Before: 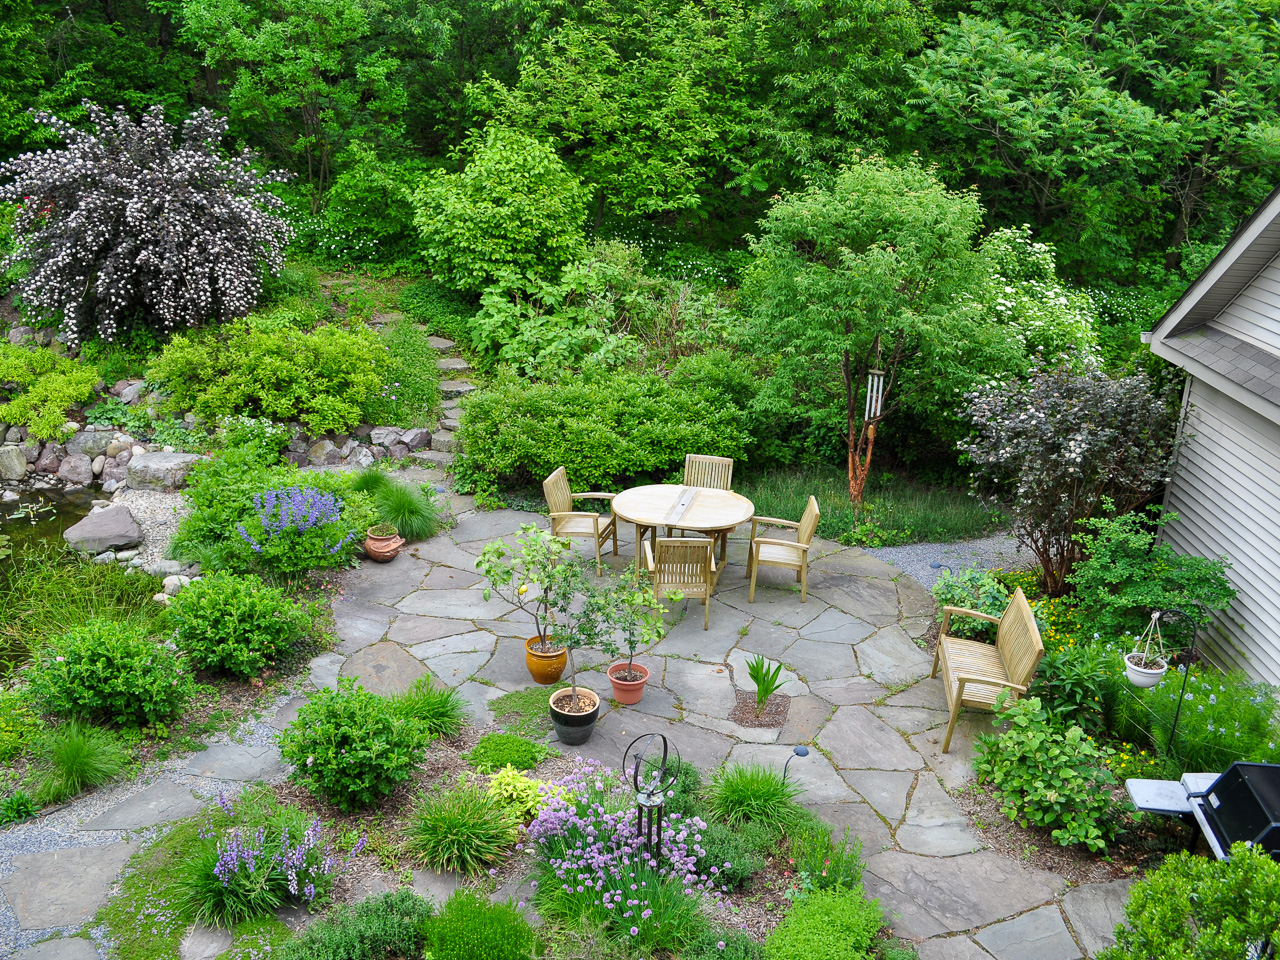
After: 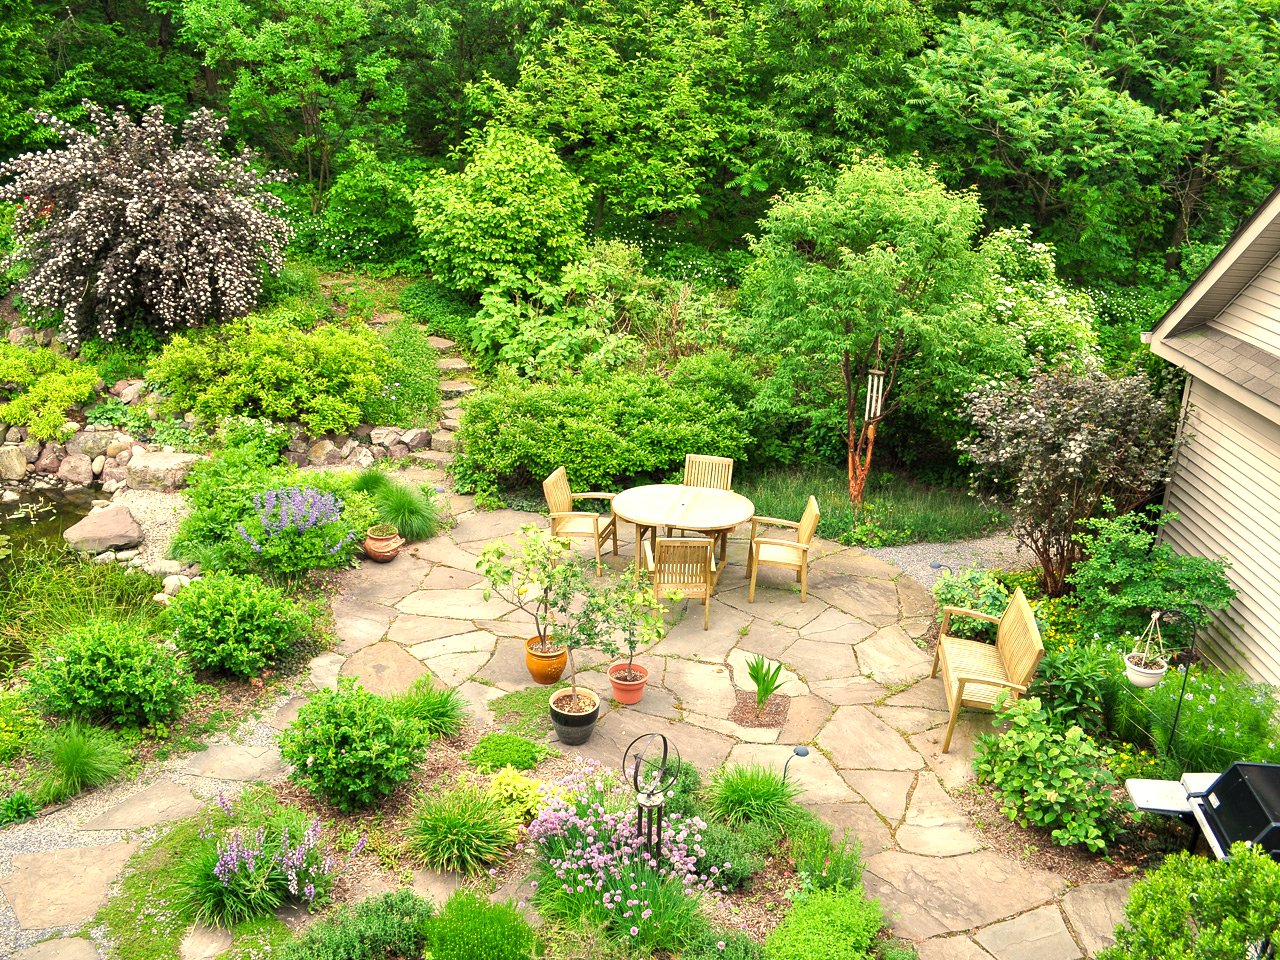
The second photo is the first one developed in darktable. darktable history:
white balance: red 1.138, green 0.996, blue 0.812
exposure: black level correction 0, exposure 0.7 EV, compensate exposure bias true, compensate highlight preservation false
